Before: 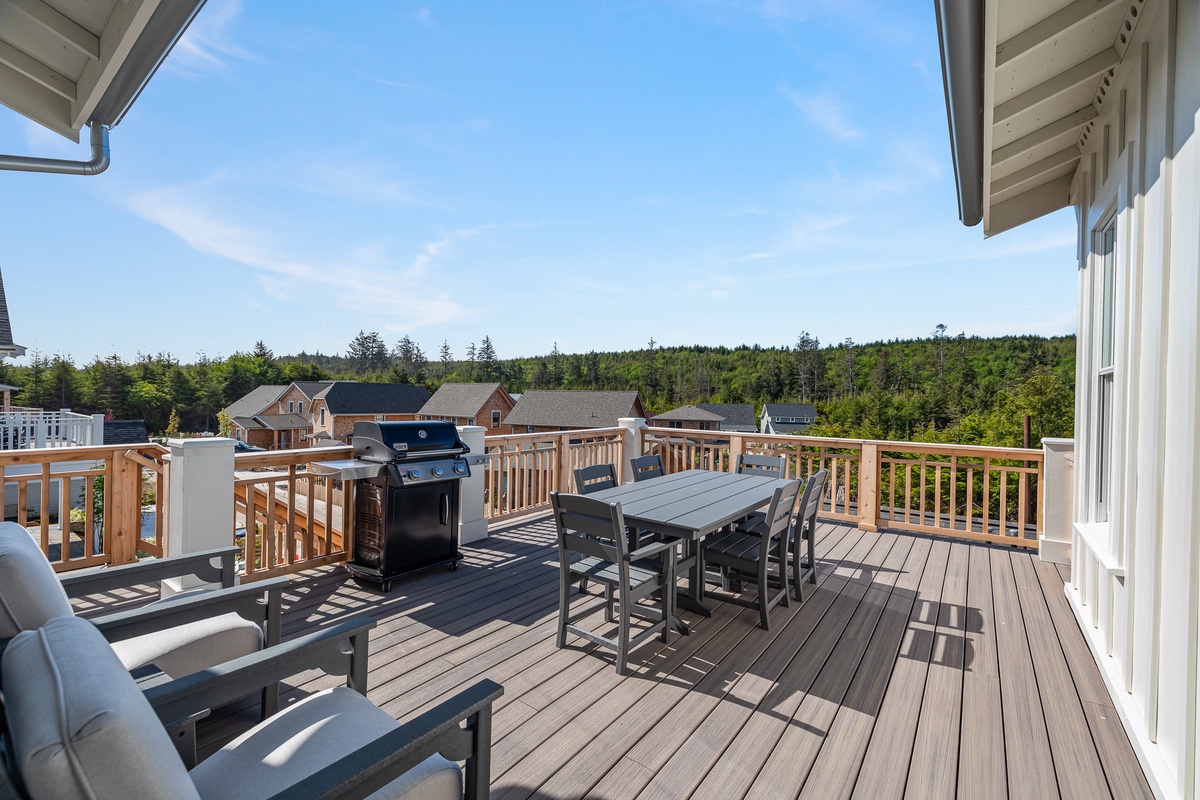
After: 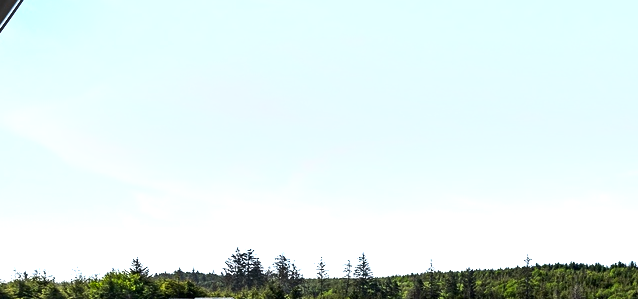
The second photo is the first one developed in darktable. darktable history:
crop: left 10.354%, top 10.495%, right 36.443%, bottom 52.081%
shadows and highlights: shadows 60.21, soften with gaussian
contrast brightness saturation: contrast 0.074
tone equalizer: -8 EV -1.05 EV, -7 EV -1.05 EV, -6 EV -0.881 EV, -5 EV -0.57 EV, -3 EV 0.587 EV, -2 EV 0.85 EV, -1 EV 0.996 EV, +0 EV 1.06 EV, edges refinement/feathering 500, mask exposure compensation -1.57 EV, preserve details no
exposure: black level correction 0.005, exposure 0.279 EV, compensate exposure bias true, compensate highlight preservation false
